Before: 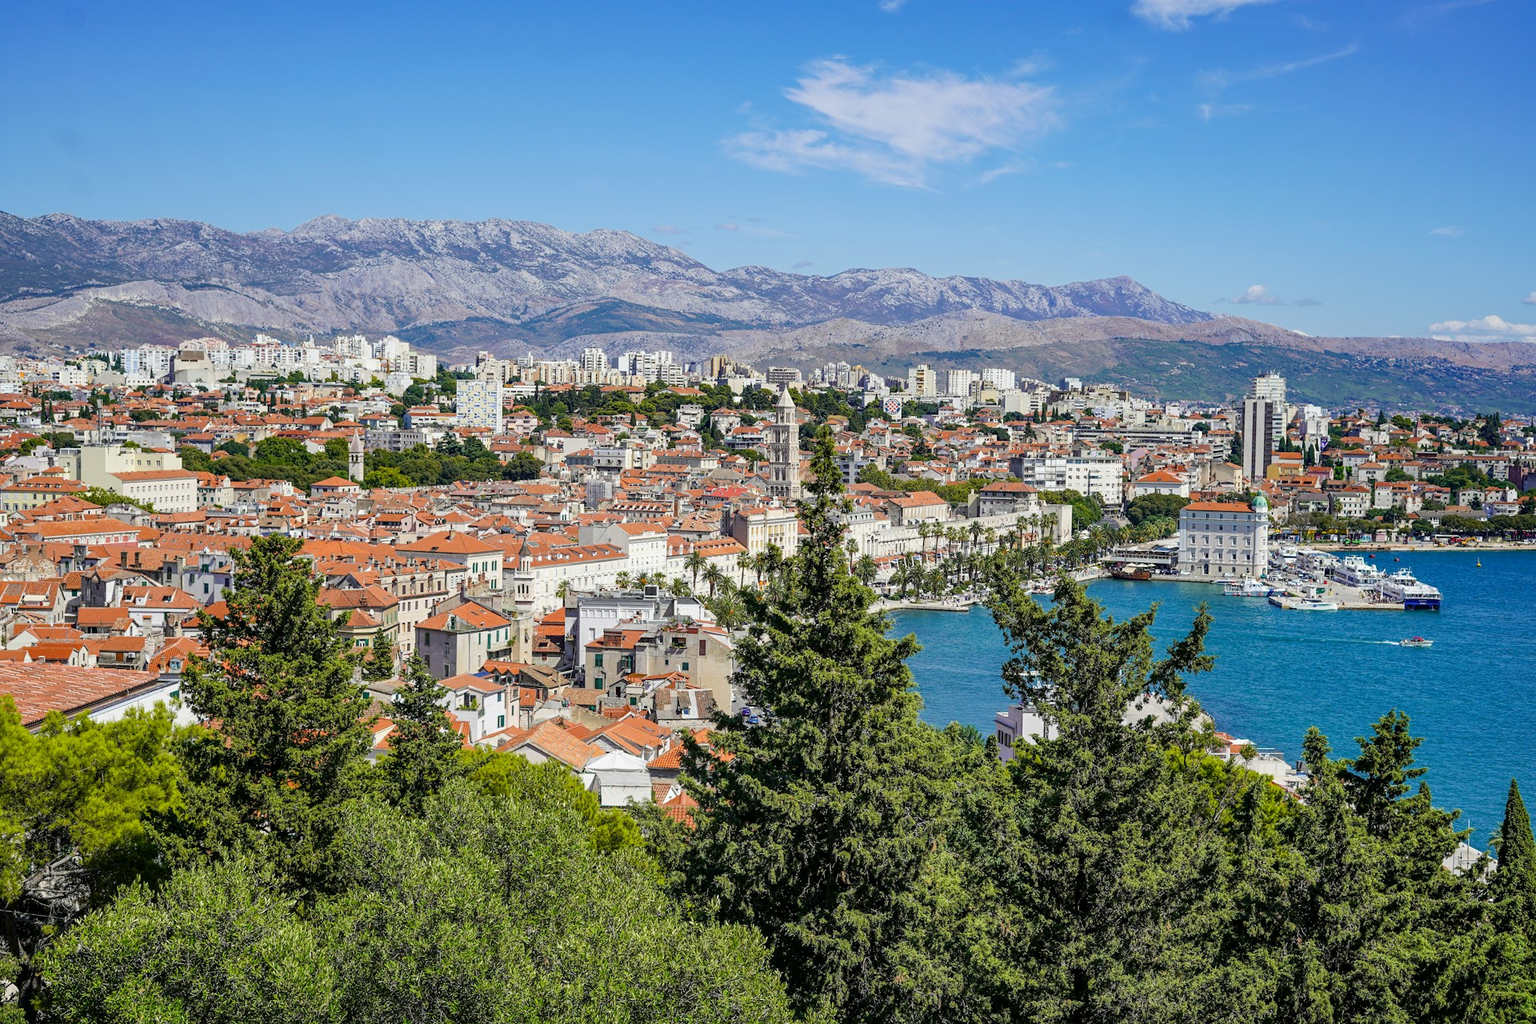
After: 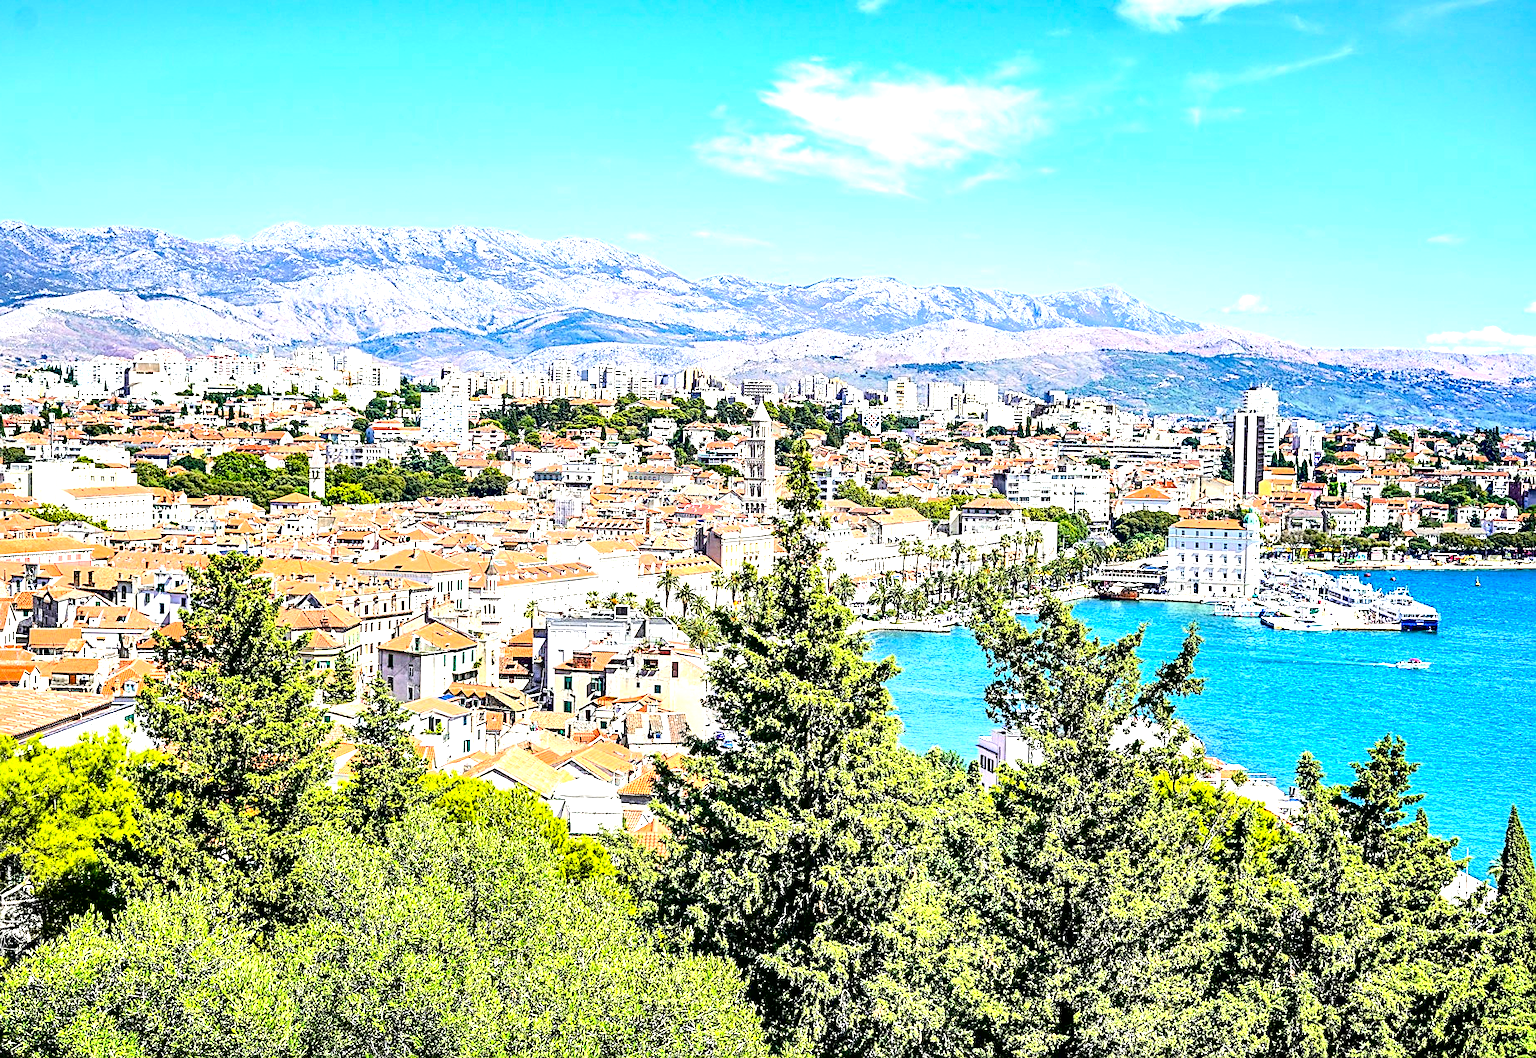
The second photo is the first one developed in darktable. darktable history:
sharpen: on, module defaults
contrast equalizer: octaves 7, y [[0.601, 0.6, 0.598, 0.598, 0.6, 0.601], [0.5 ×6], [0.5 ×6], [0 ×6], [0 ×6]]
crop and rotate: left 3.273%
tone equalizer: -7 EV 0.166 EV, -6 EV 0.112 EV, -5 EV 0.08 EV, -4 EV 0.043 EV, -2 EV -0.025 EV, -1 EV -0.047 EV, +0 EV -0.075 EV
exposure: black level correction 0, exposure 1.609 EV, compensate highlight preservation false
contrast brightness saturation: contrast 0.198, brightness 0.158, saturation 0.218
